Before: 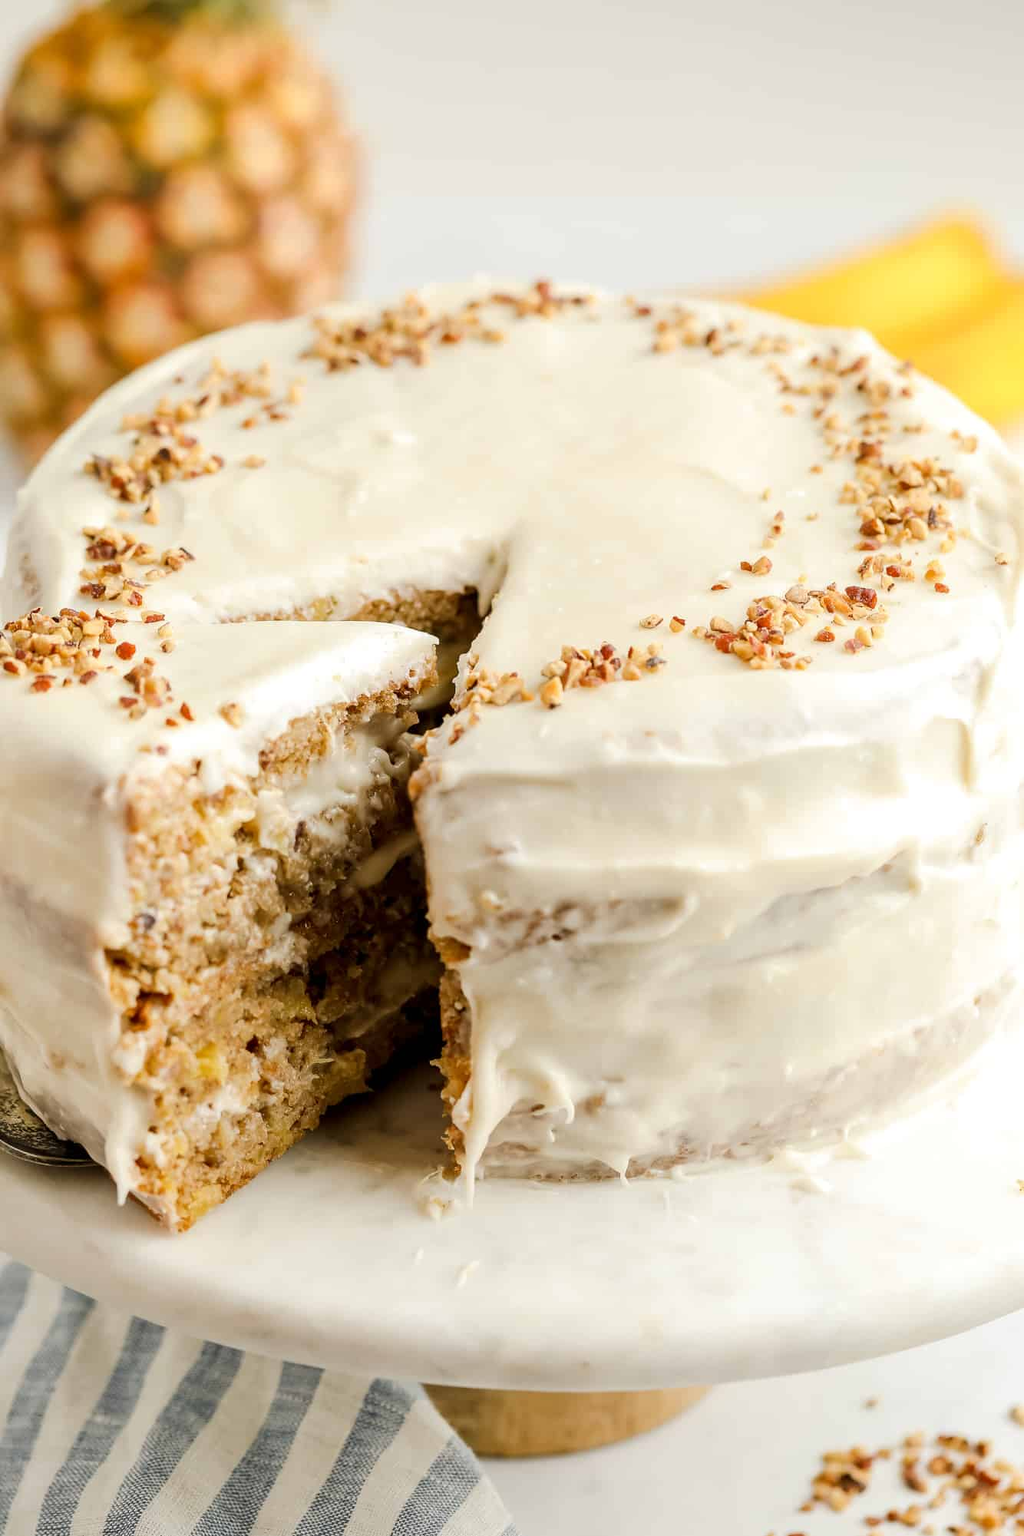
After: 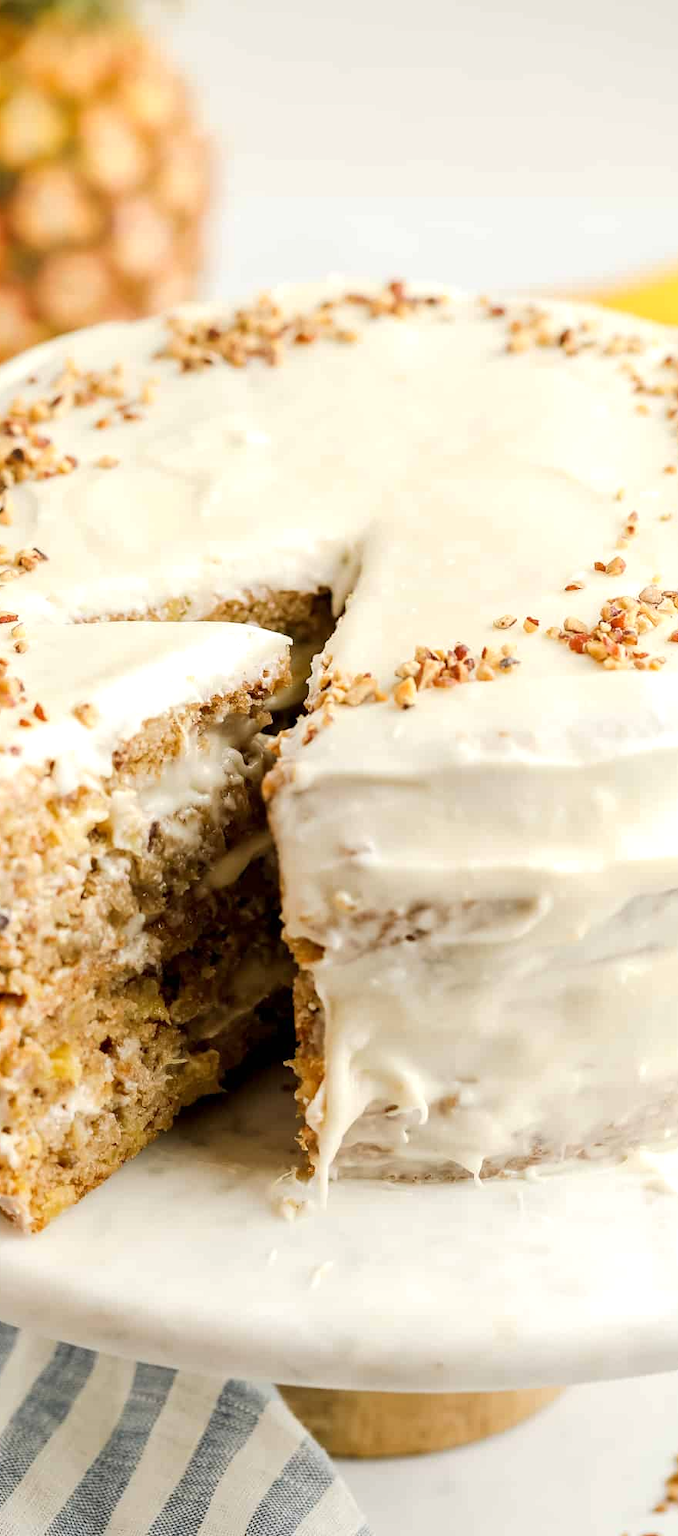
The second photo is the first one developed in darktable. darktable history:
crop and rotate: left 14.322%, right 19.388%
exposure: exposure 0.174 EV, compensate exposure bias true, compensate highlight preservation false
